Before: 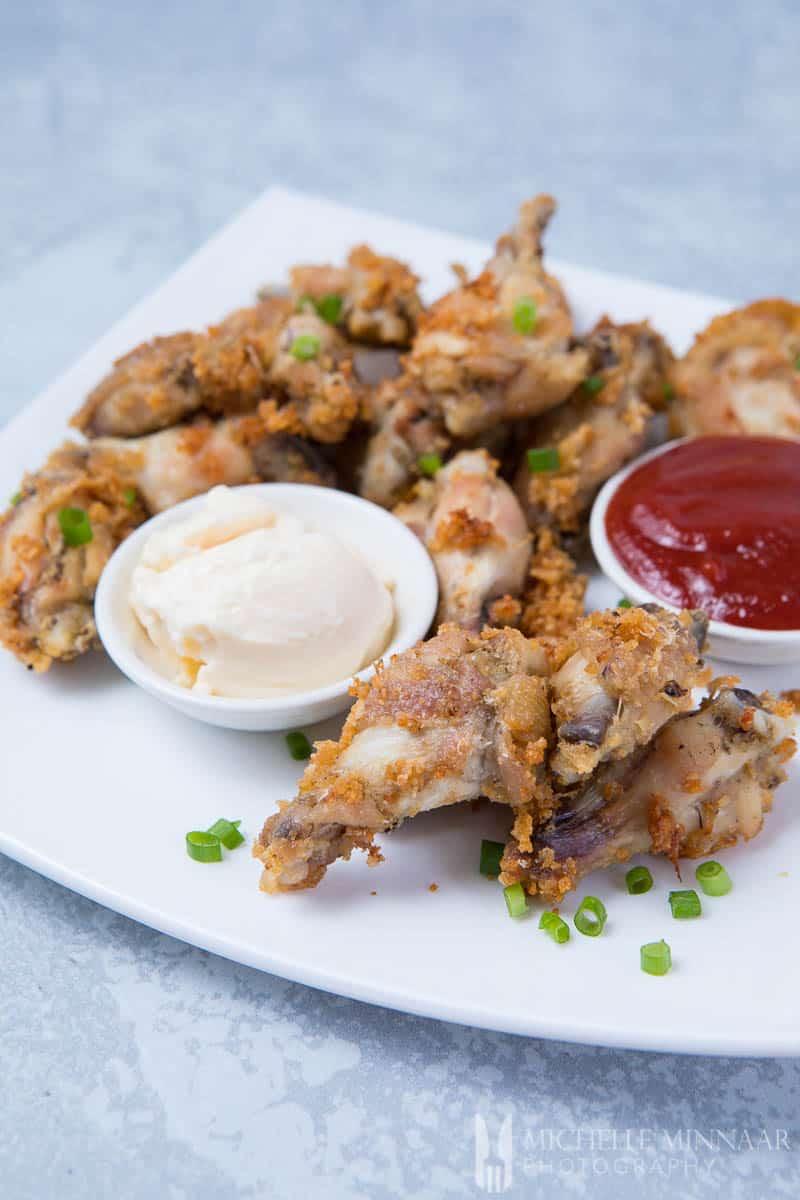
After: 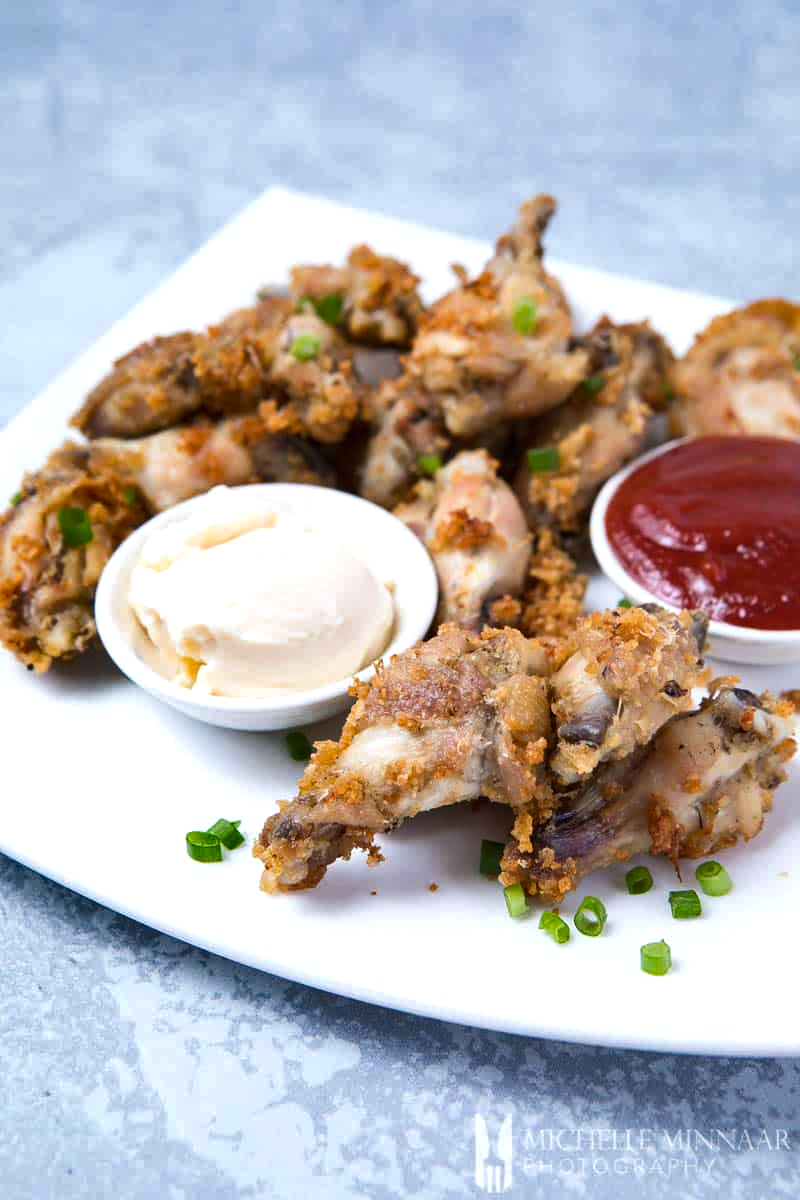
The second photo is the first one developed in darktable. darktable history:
shadows and highlights: white point adjustment 0.05, highlights color adjustment 55.9%, soften with gaussian
tone equalizer: -8 EV -0.417 EV, -7 EV -0.389 EV, -6 EV -0.333 EV, -5 EV -0.222 EV, -3 EV 0.222 EV, -2 EV 0.333 EV, -1 EV 0.389 EV, +0 EV 0.417 EV, edges refinement/feathering 500, mask exposure compensation -1.57 EV, preserve details no
